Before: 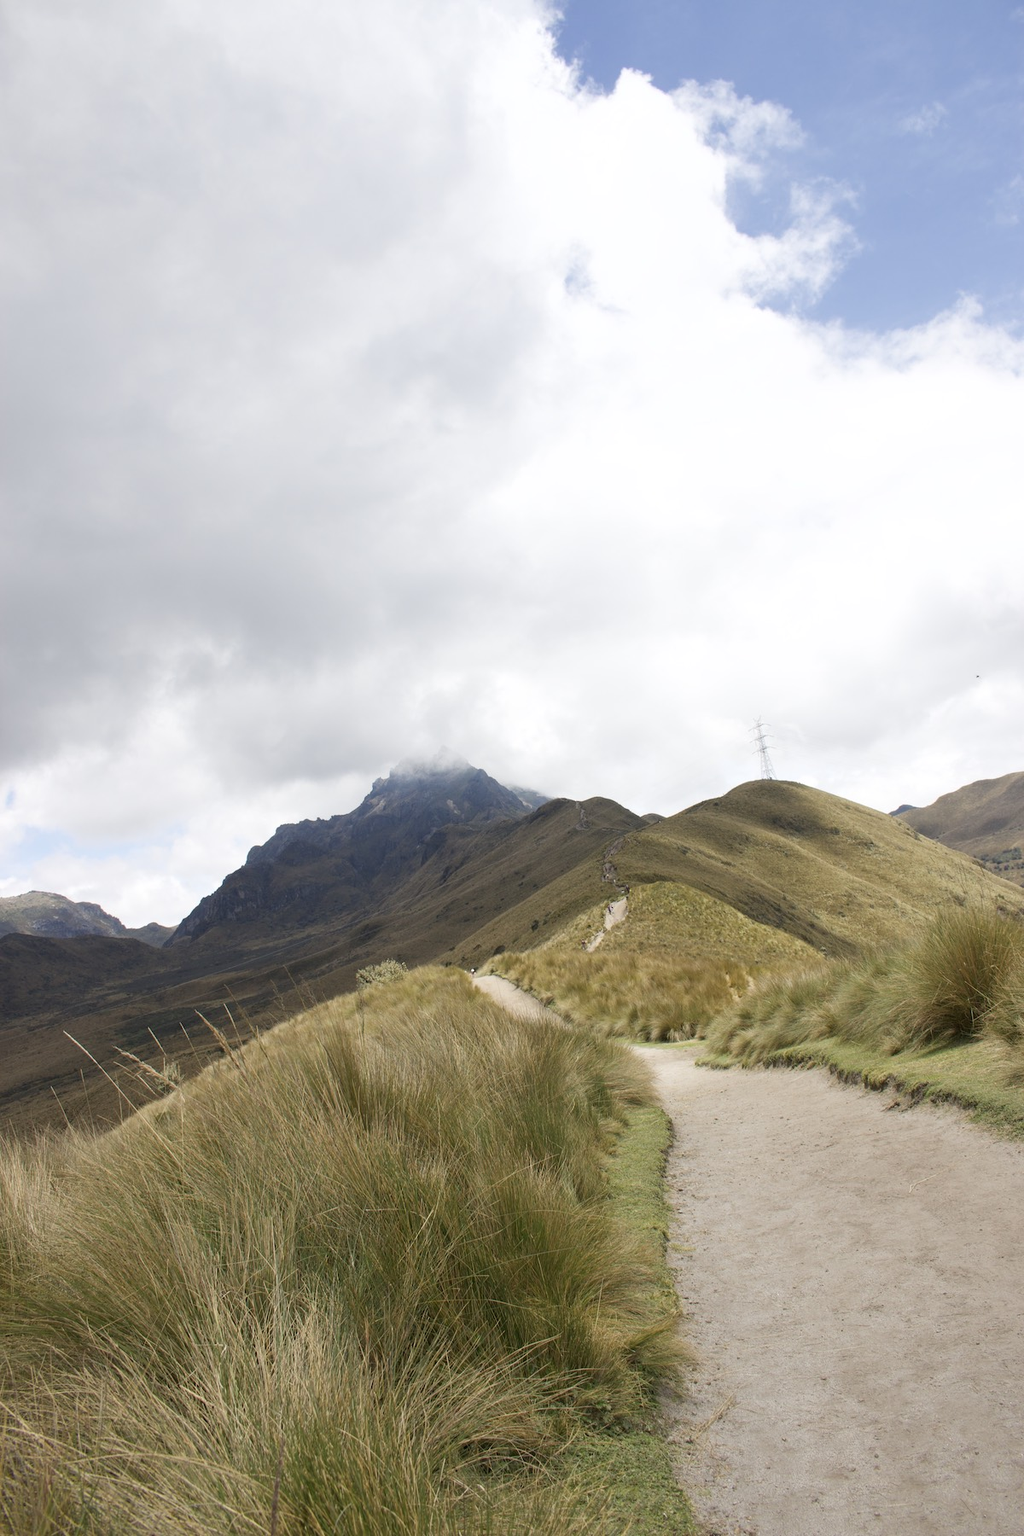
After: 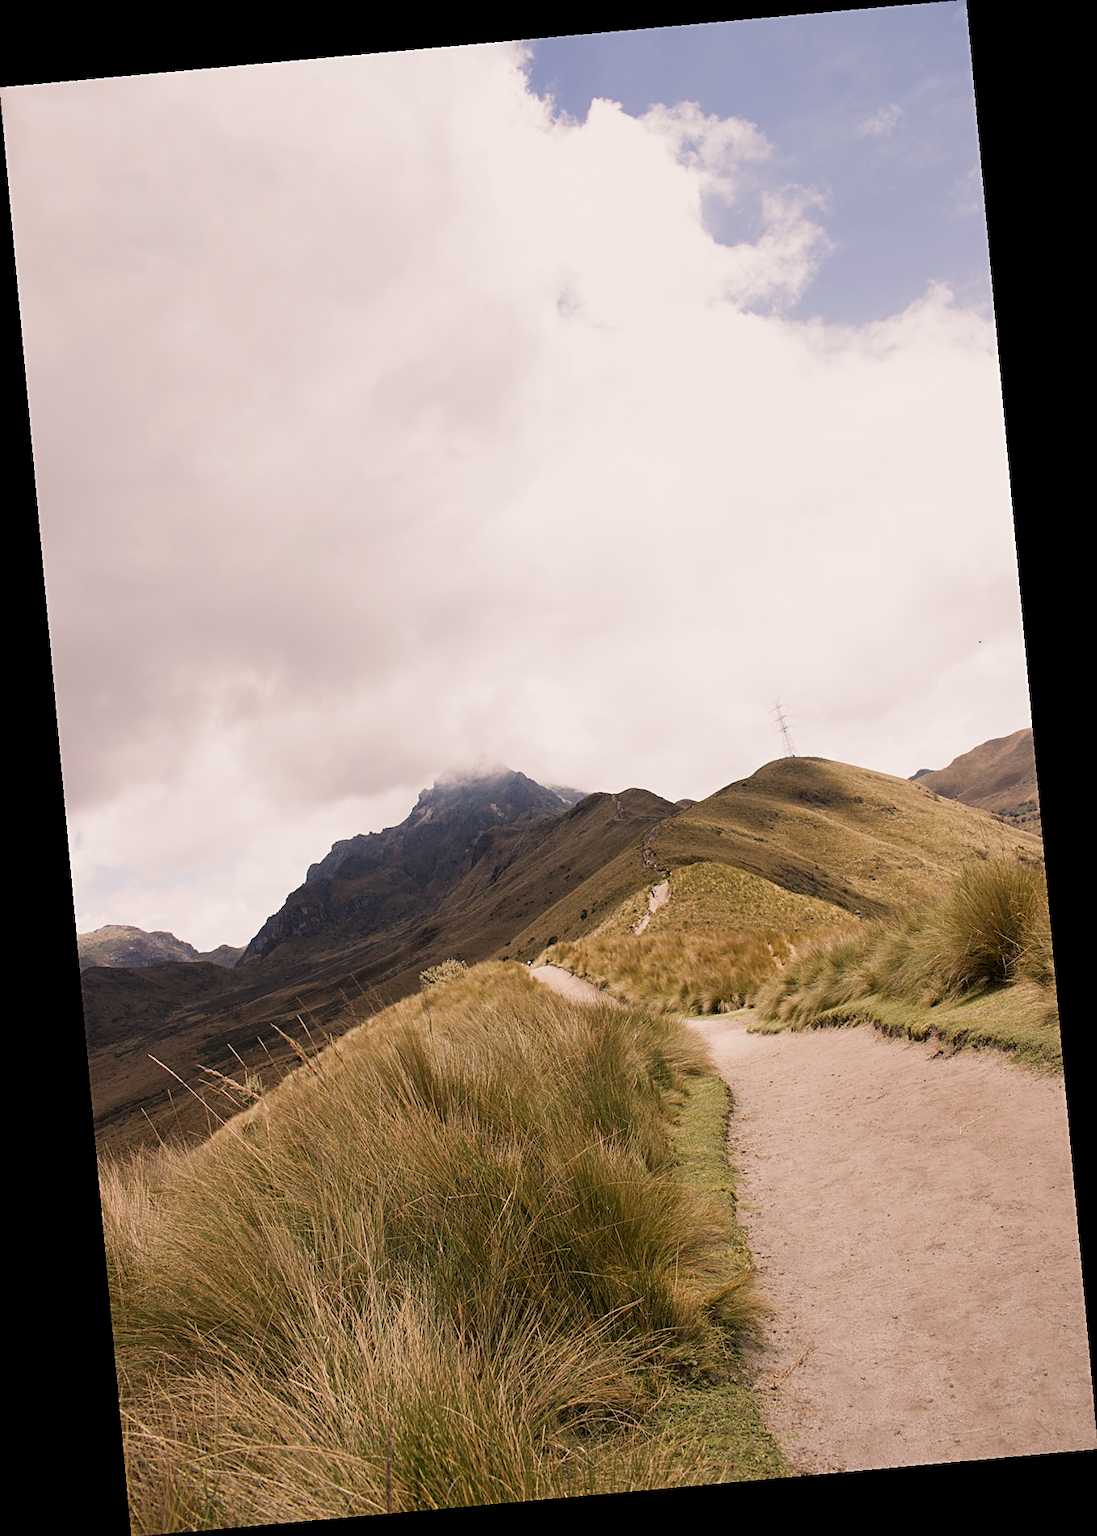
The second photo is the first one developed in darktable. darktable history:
sharpen: on, module defaults
rotate and perspective: rotation -5.2°, automatic cropping off
filmic rgb: middle gray luminance 21.73%, black relative exposure -14 EV, white relative exposure 2.96 EV, threshold 6 EV, target black luminance 0%, hardness 8.81, latitude 59.69%, contrast 1.208, highlights saturation mix 5%, shadows ↔ highlights balance 41.6%, add noise in highlights 0, color science v3 (2019), use custom middle-gray values true, iterations of high-quality reconstruction 0, contrast in highlights soft, enable highlight reconstruction true
white balance: red 1.127, blue 0.943
